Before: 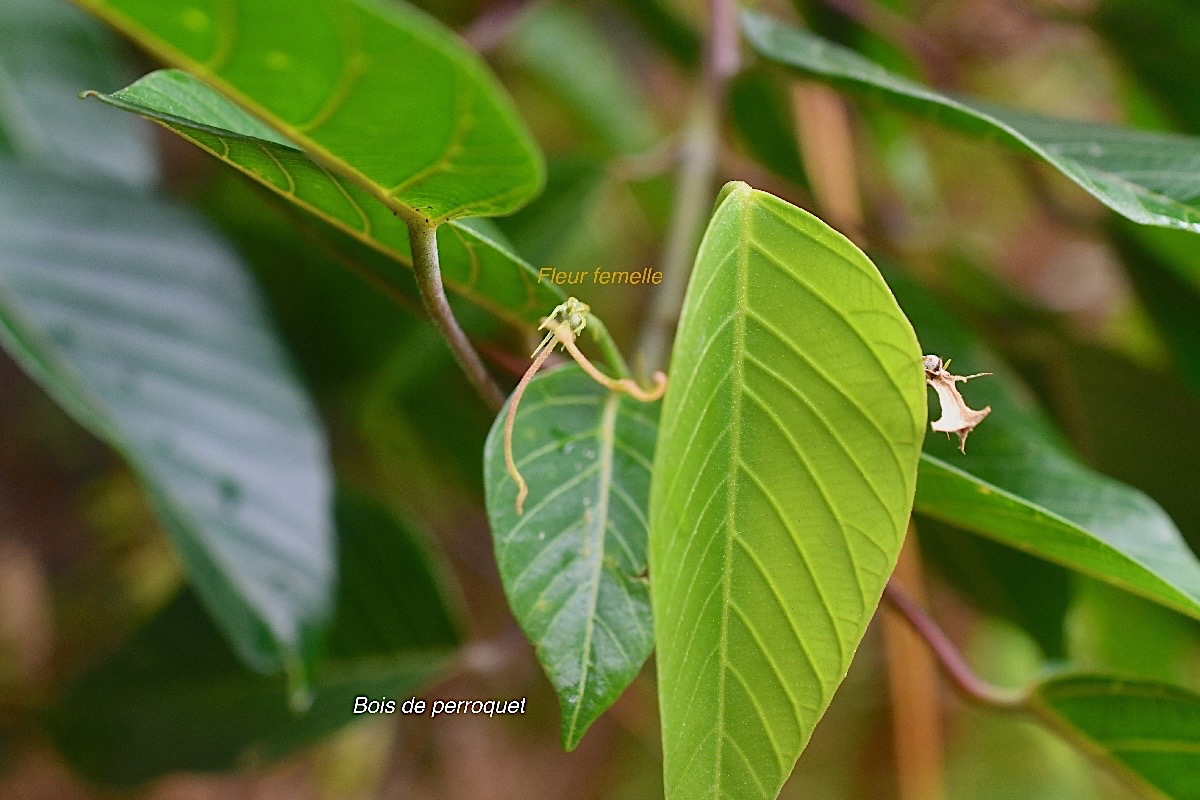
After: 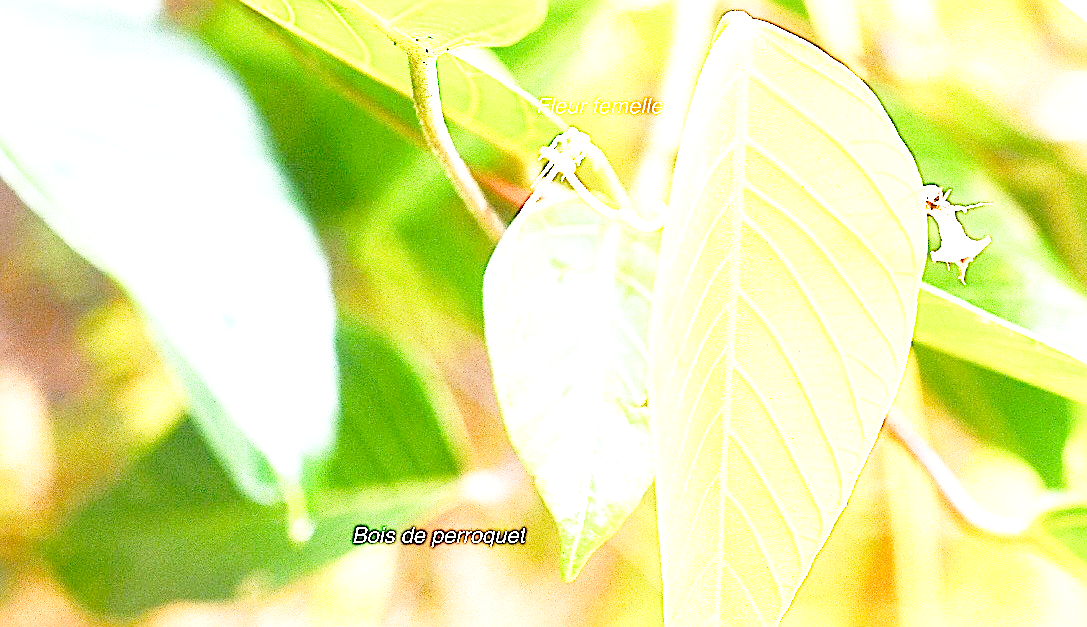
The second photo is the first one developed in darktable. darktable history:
base curve: curves: ch0 [(0, 0) (0.028, 0.03) (0.121, 0.232) (0.46, 0.748) (0.859, 0.968) (1, 1)], preserve colors none
crop: top 21.367%, right 9.336%, bottom 0.221%
exposure: exposure 3.016 EV, compensate exposure bias true, compensate highlight preservation false
sharpen: on, module defaults
